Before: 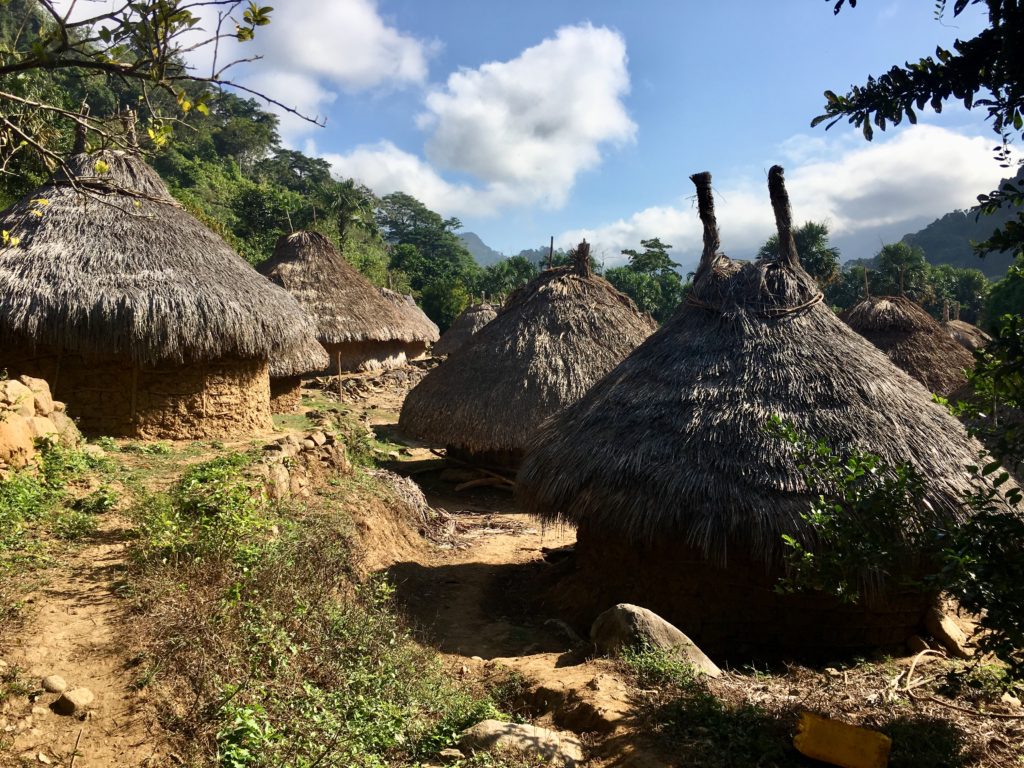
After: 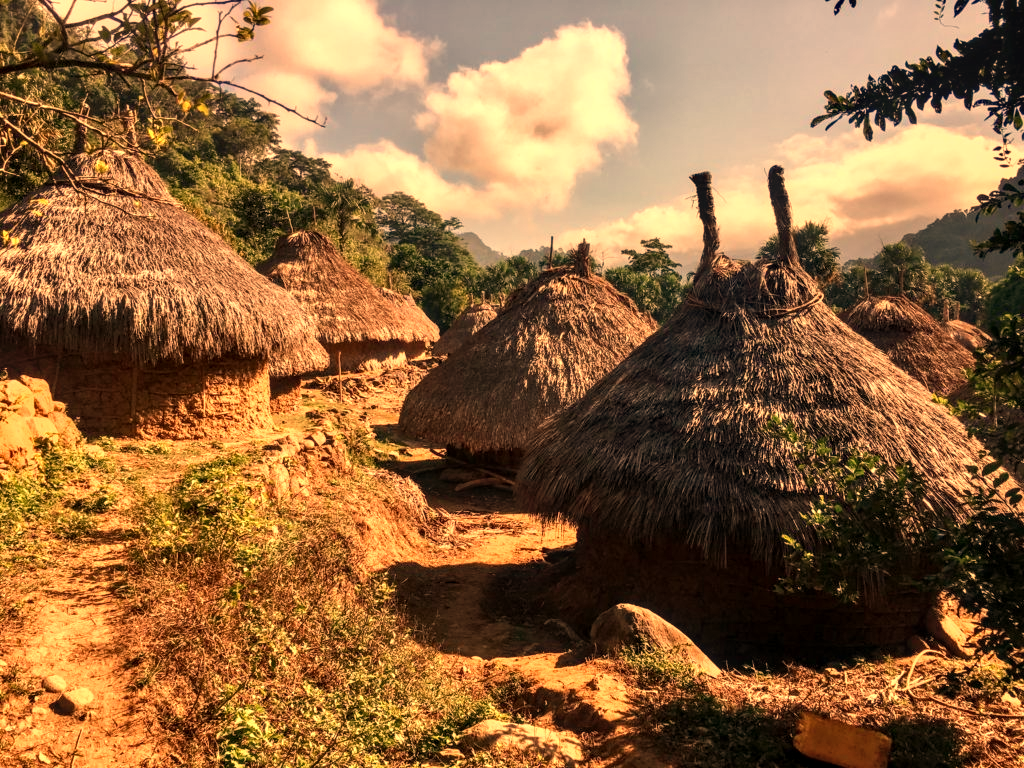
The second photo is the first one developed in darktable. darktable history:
white balance: red 1.467, blue 0.684
local contrast: detail 130%
